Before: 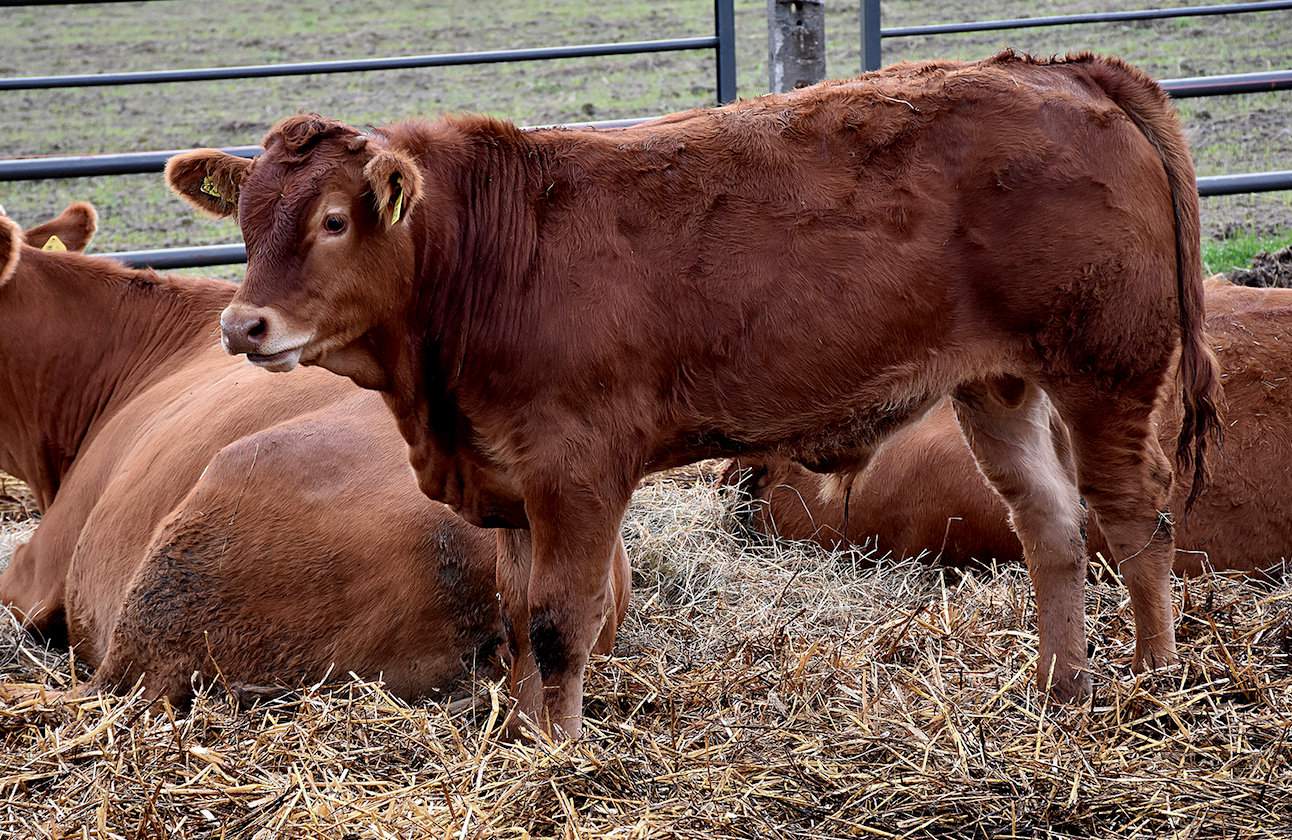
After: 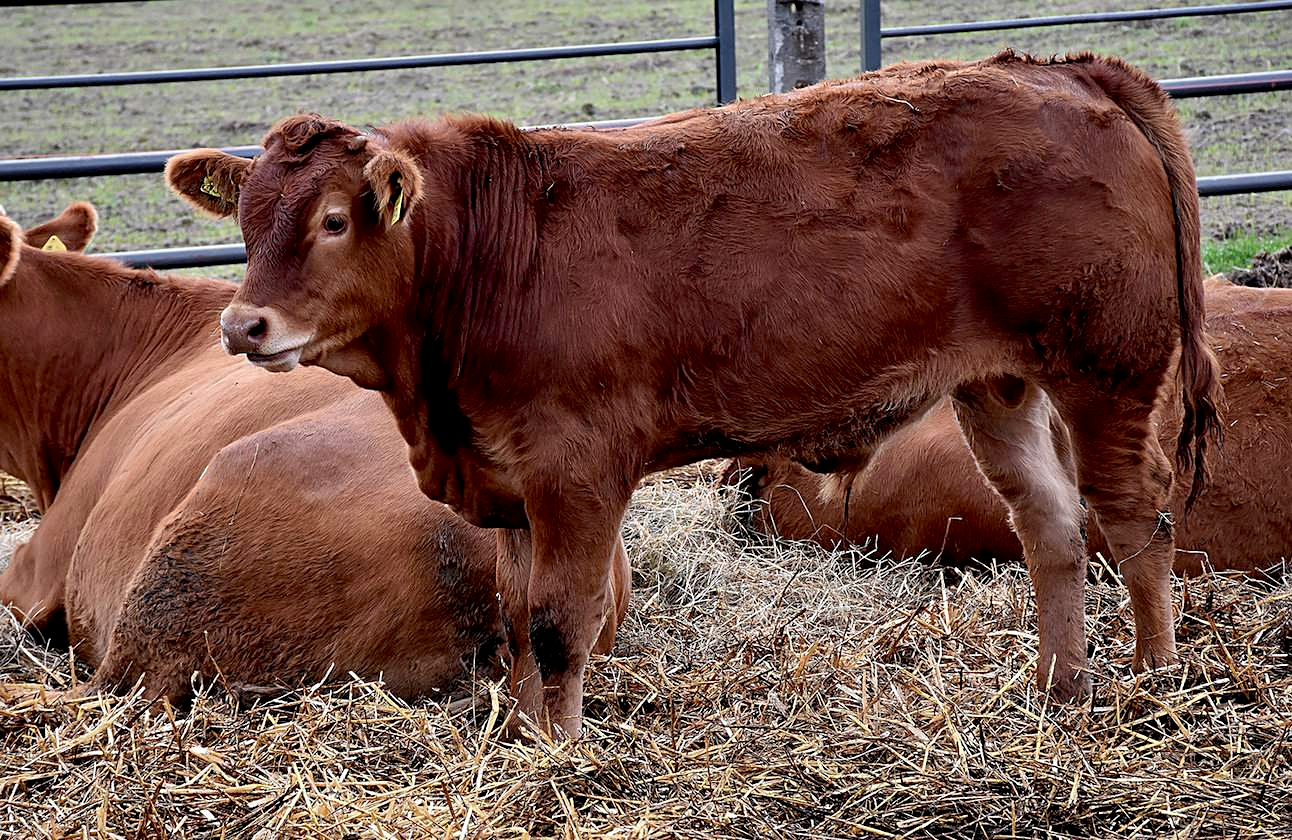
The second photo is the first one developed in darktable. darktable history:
exposure: black level correction 0.005, exposure 0.016 EV, compensate highlight preservation false
sharpen: amount 0.2
